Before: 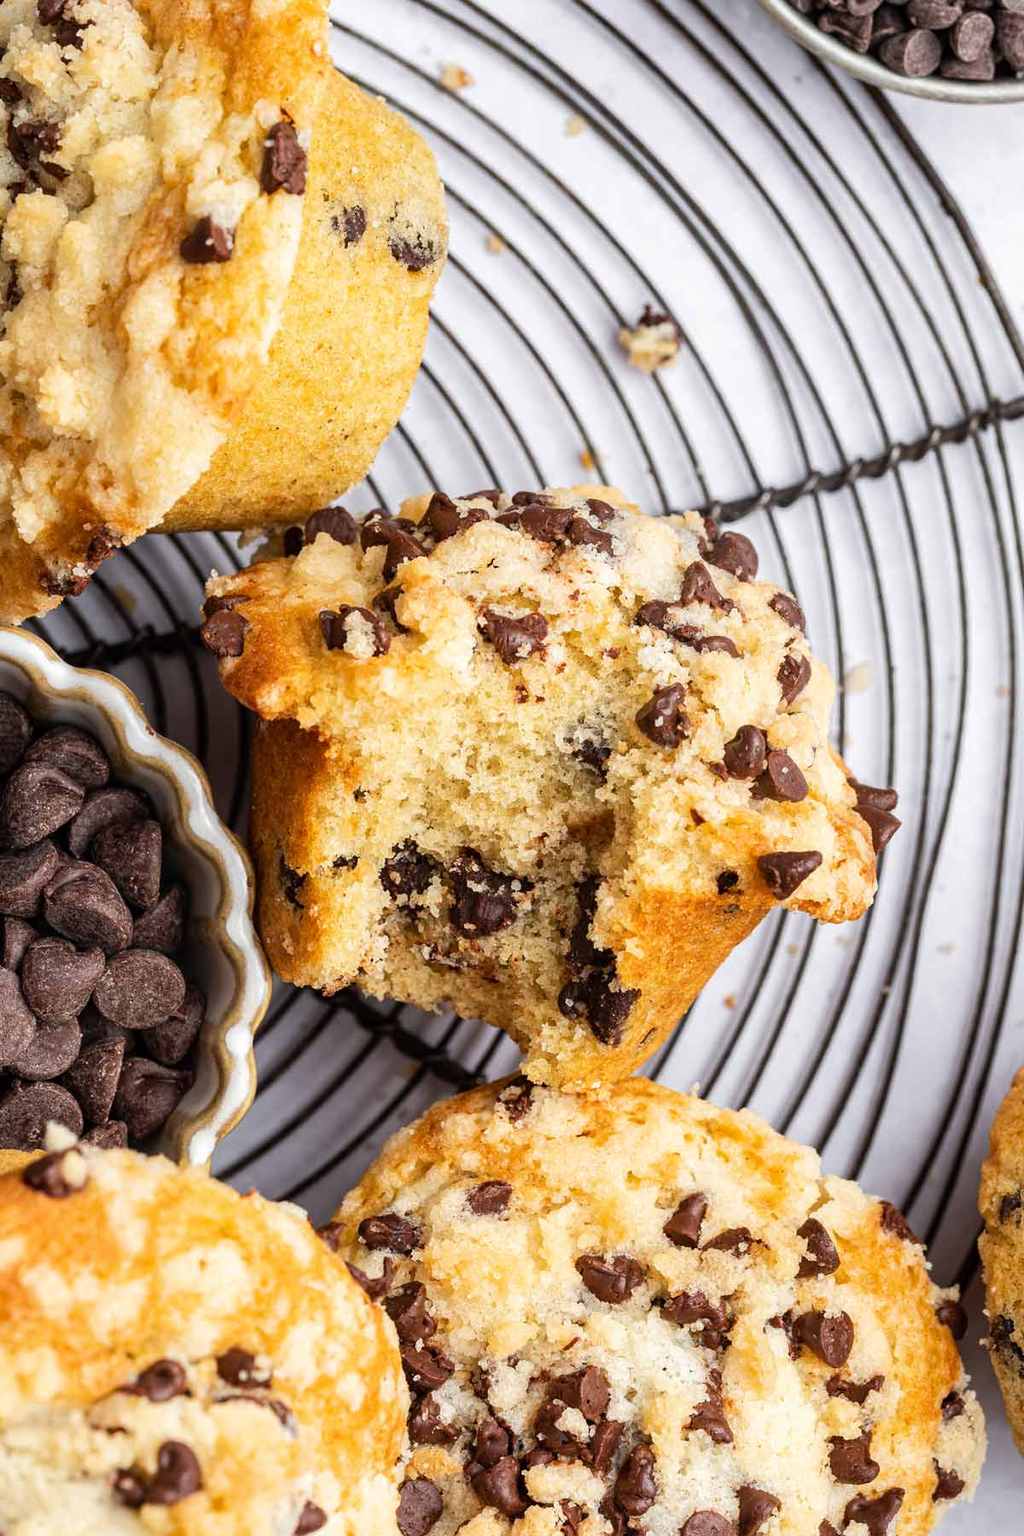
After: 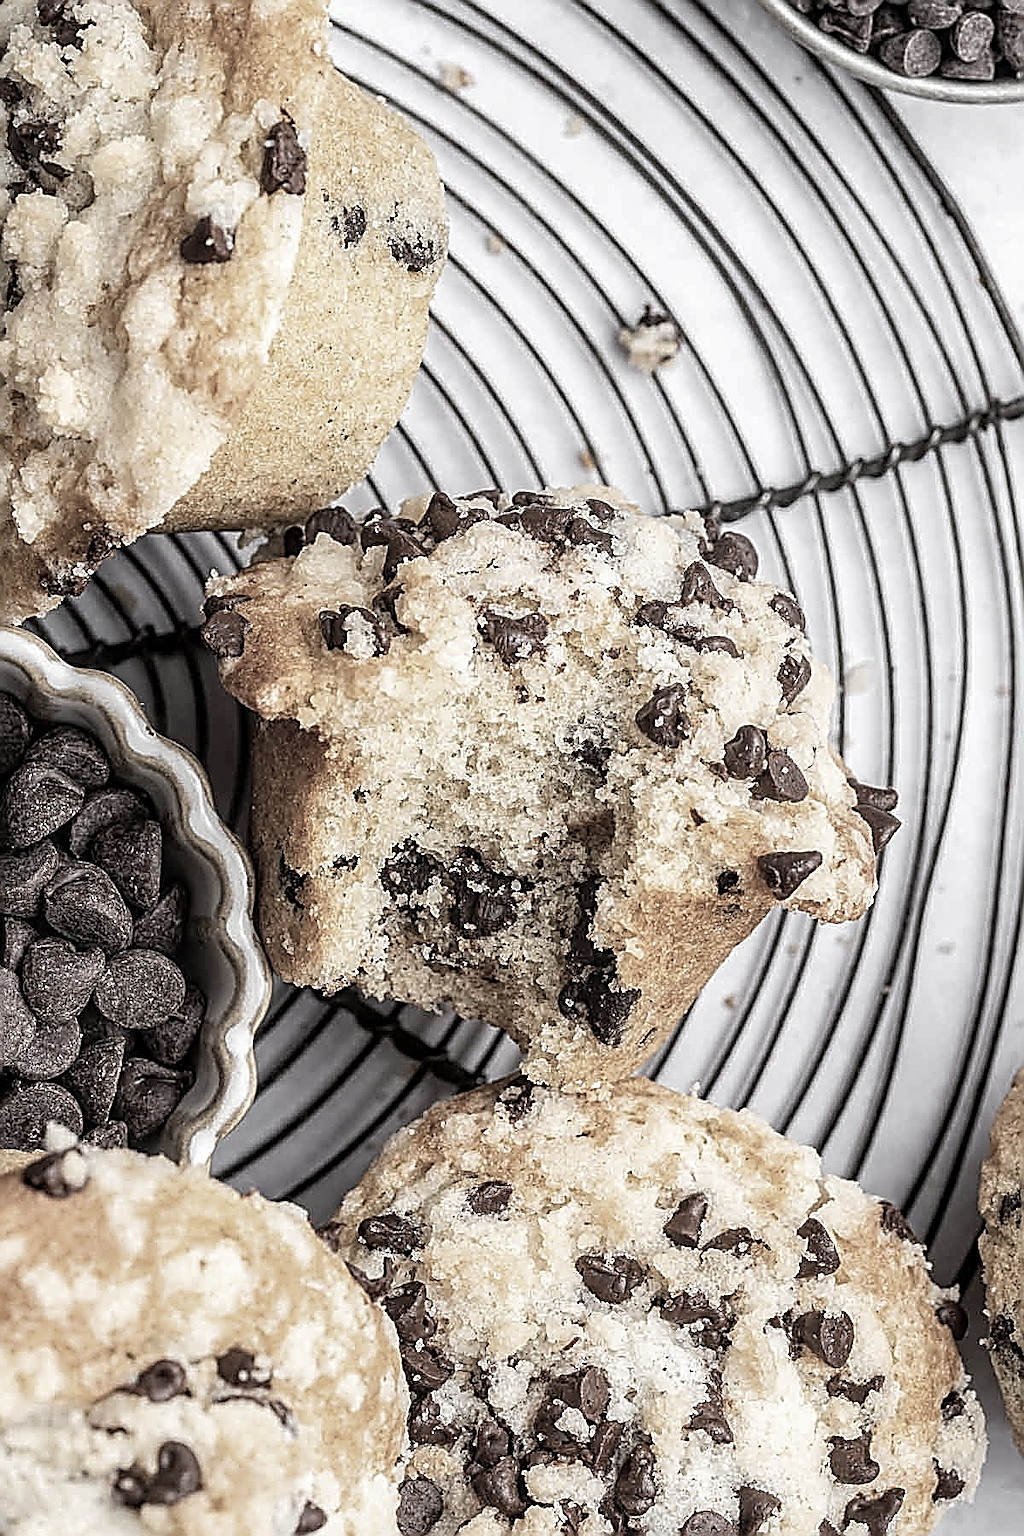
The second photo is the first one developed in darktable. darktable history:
sharpen: amount 2
color correction: saturation 0.3
local contrast: on, module defaults
white balance: emerald 1
